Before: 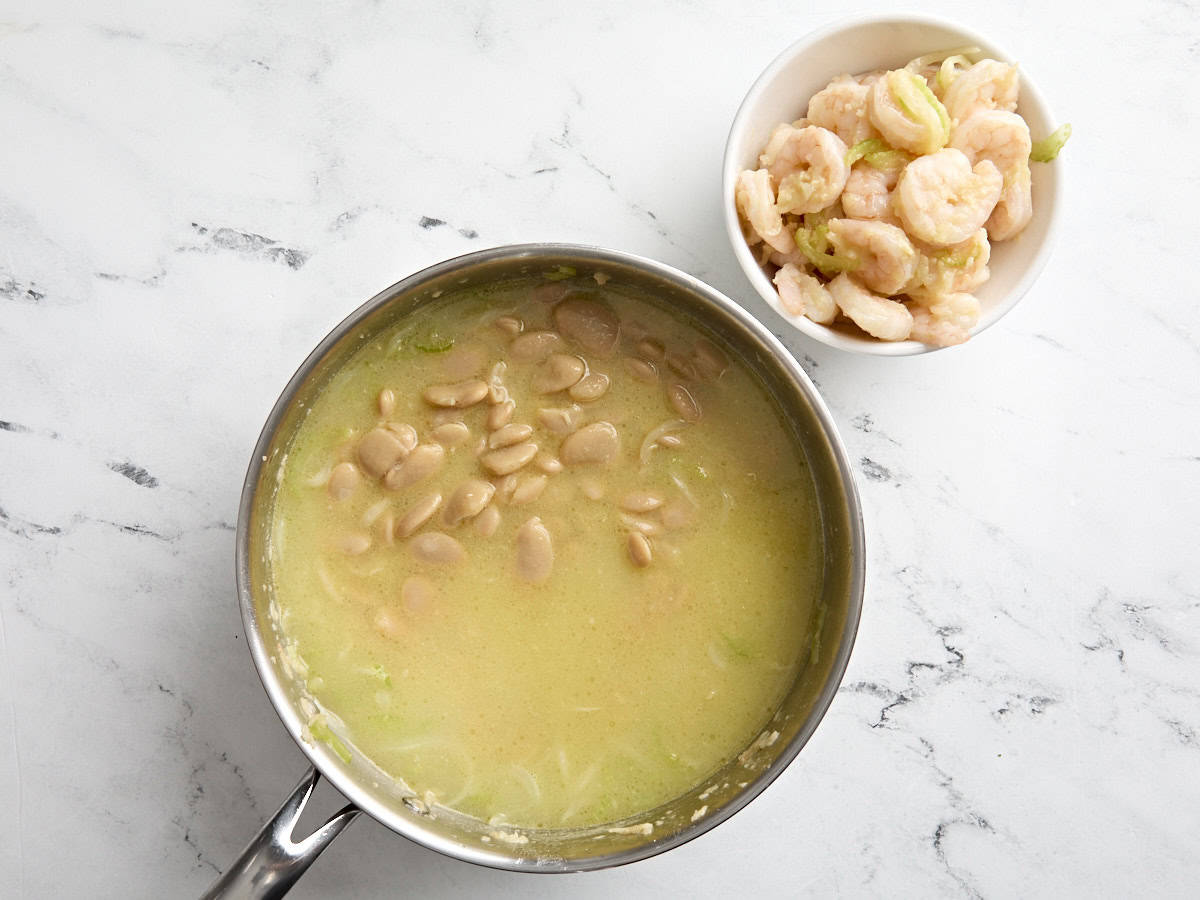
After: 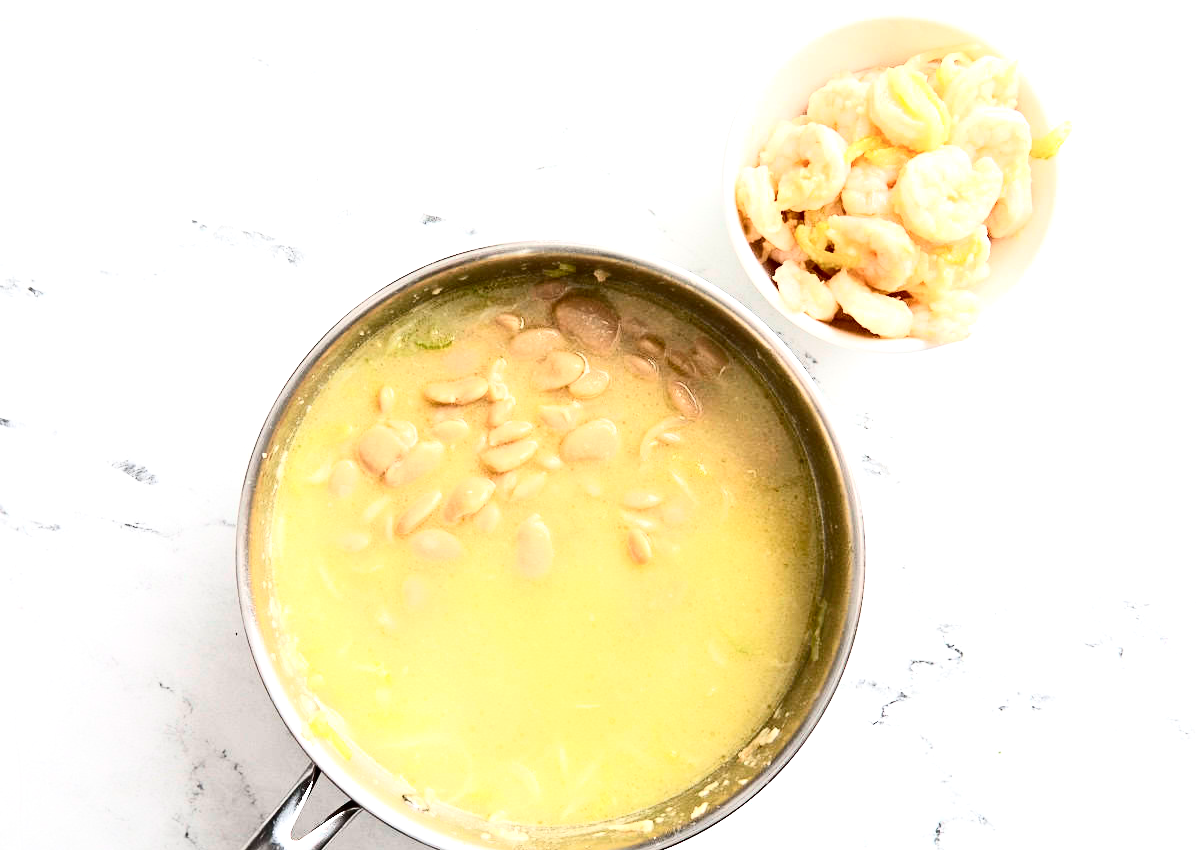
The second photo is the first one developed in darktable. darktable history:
exposure: black level correction 0, exposure 0.701 EV, compensate highlight preservation false
contrast brightness saturation: contrast 0.389, brightness 0.098
crop: top 0.433%, right 0.258%, bottom 5.038%
